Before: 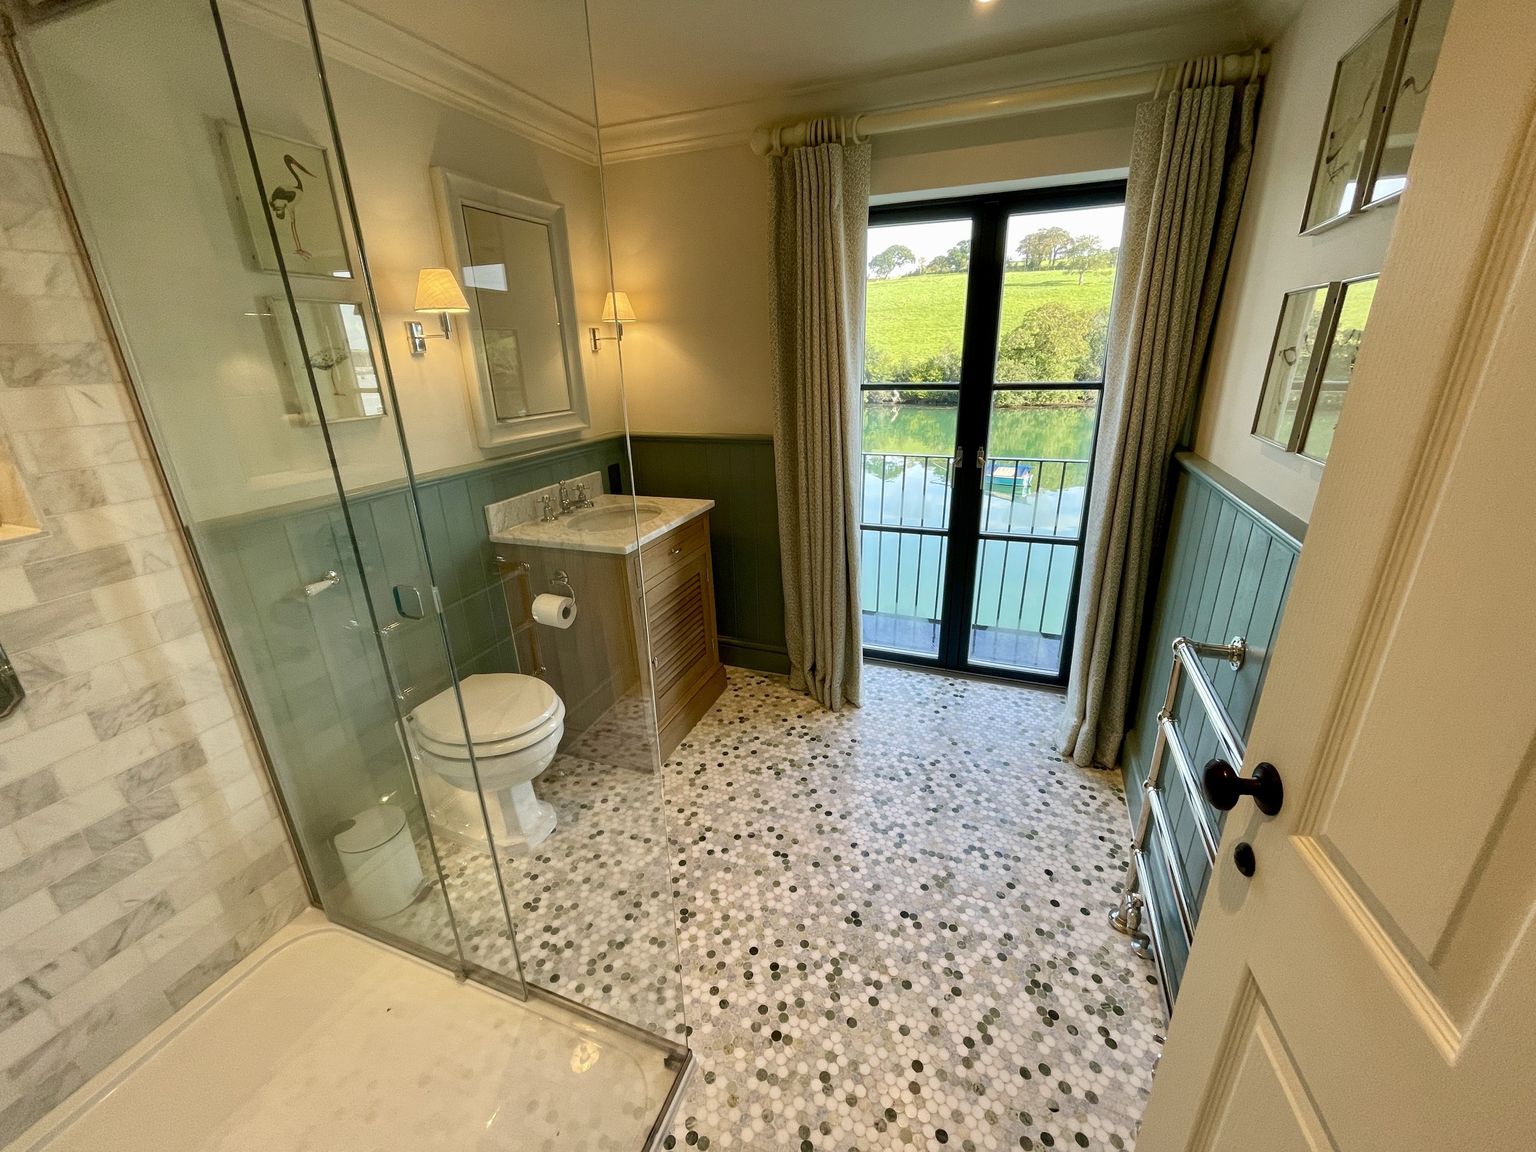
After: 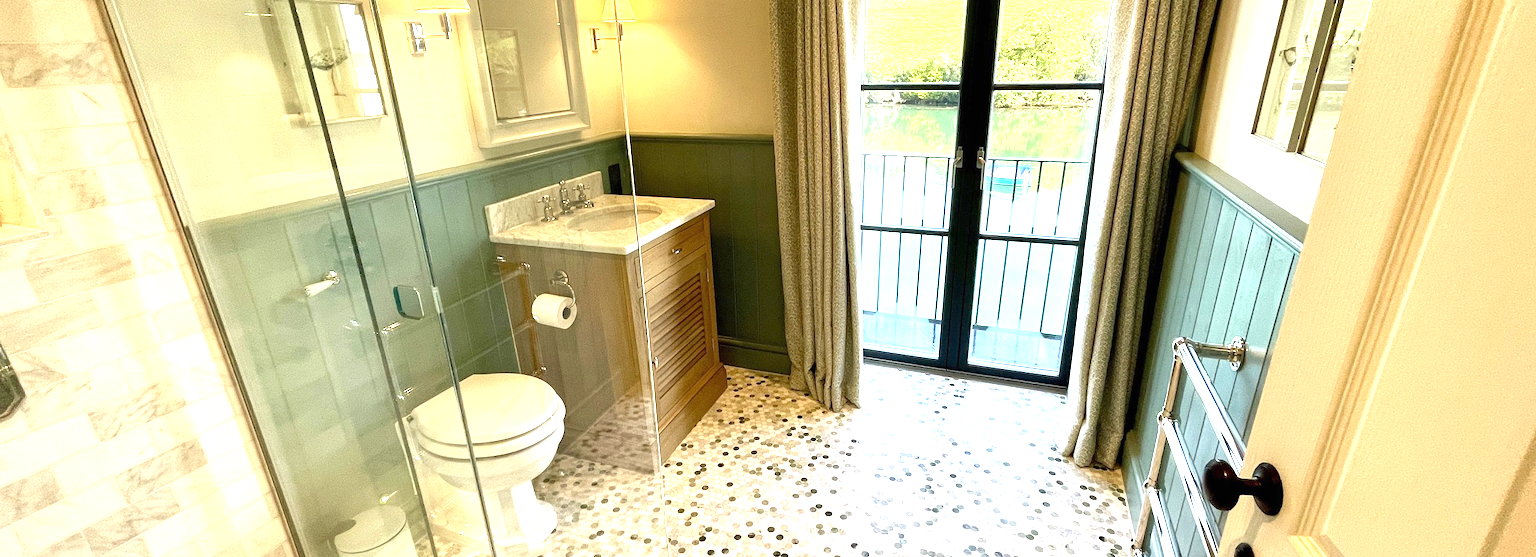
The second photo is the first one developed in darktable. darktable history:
exposure: black level correction 0, exposure 1.5 EV, compensate exposure bias true, compensate highlight preservation false
crop and rotate: top 26.056%, bottom 25.543%
